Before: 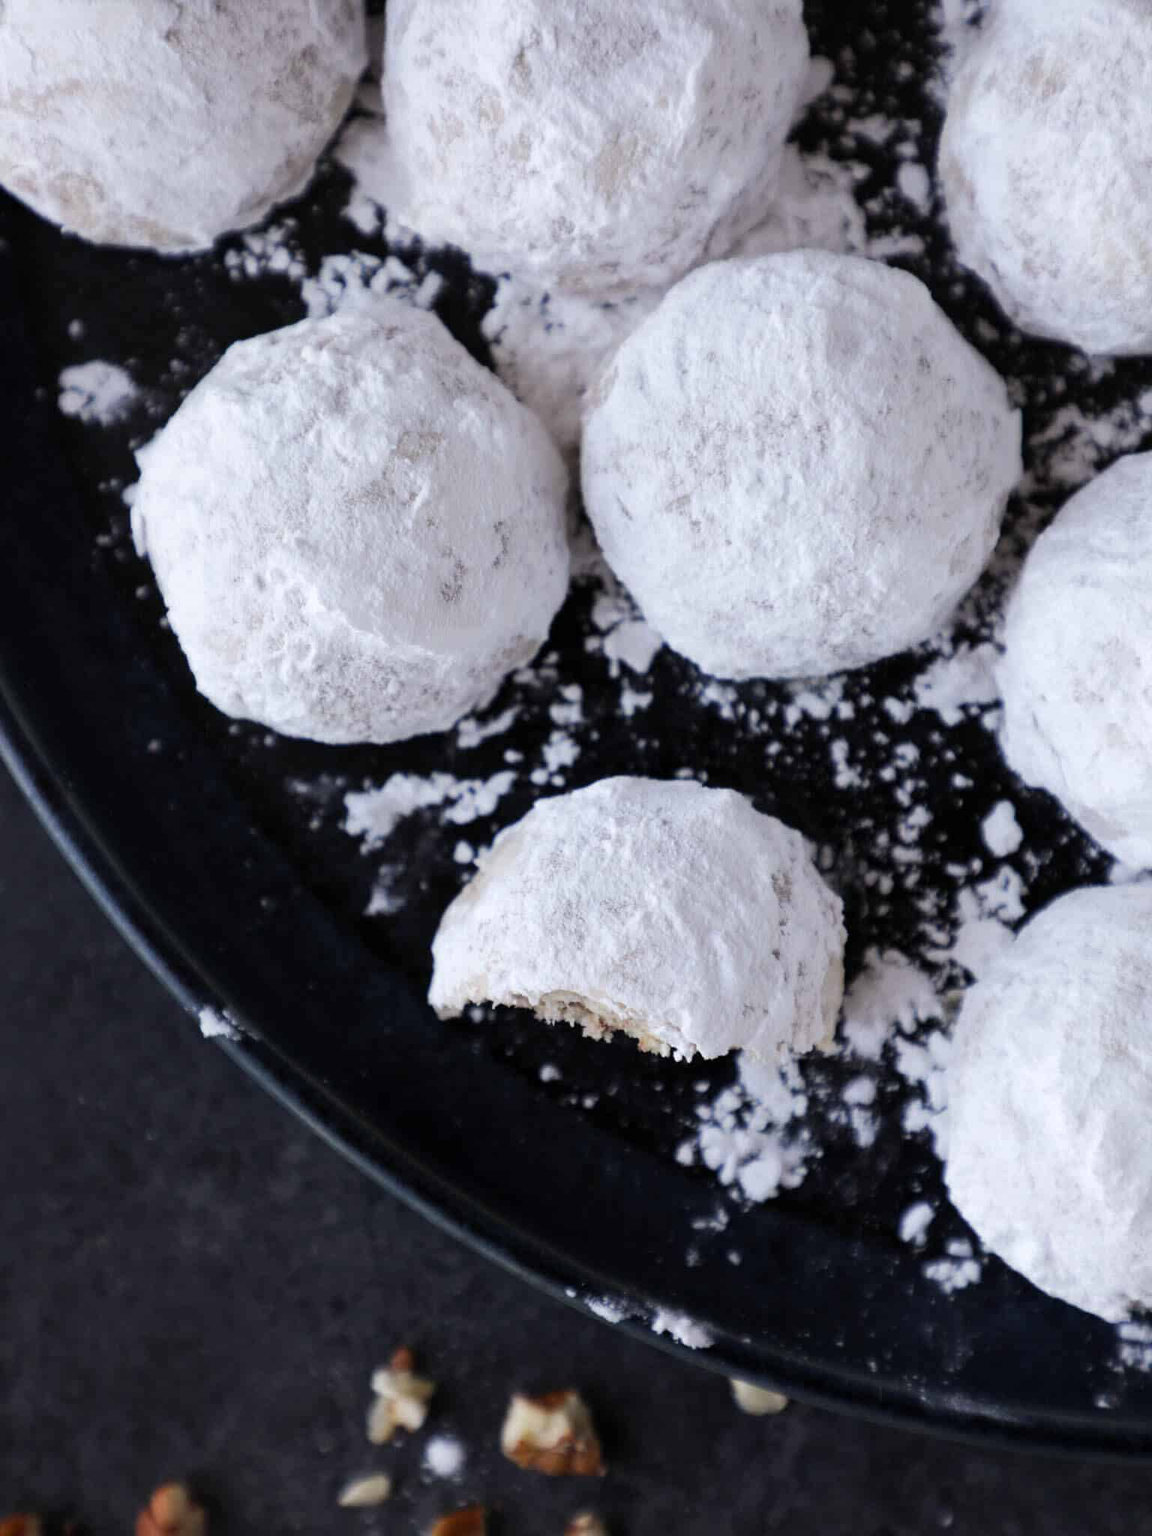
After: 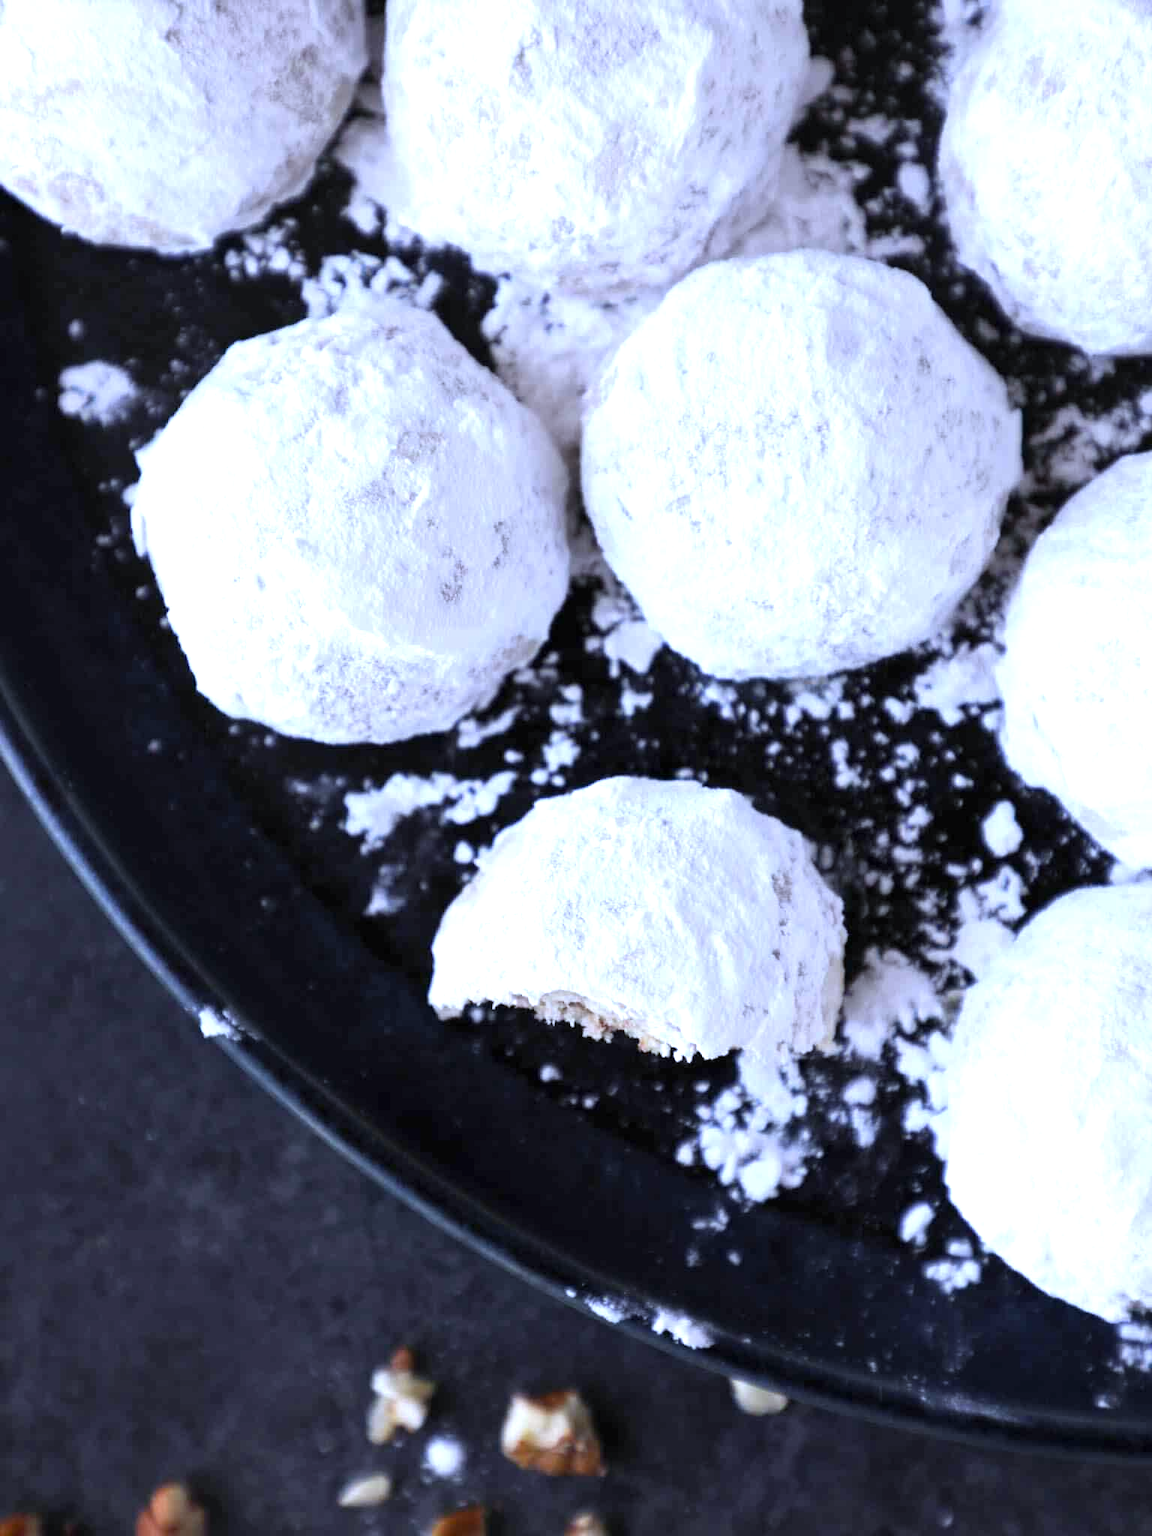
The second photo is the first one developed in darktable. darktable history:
exposure: black level correction 0, exposure 0.7 EV, compensate exposure bias true, compensate highlight preservation false
white balance: red 0.948, green 1.02, blue 1.176
